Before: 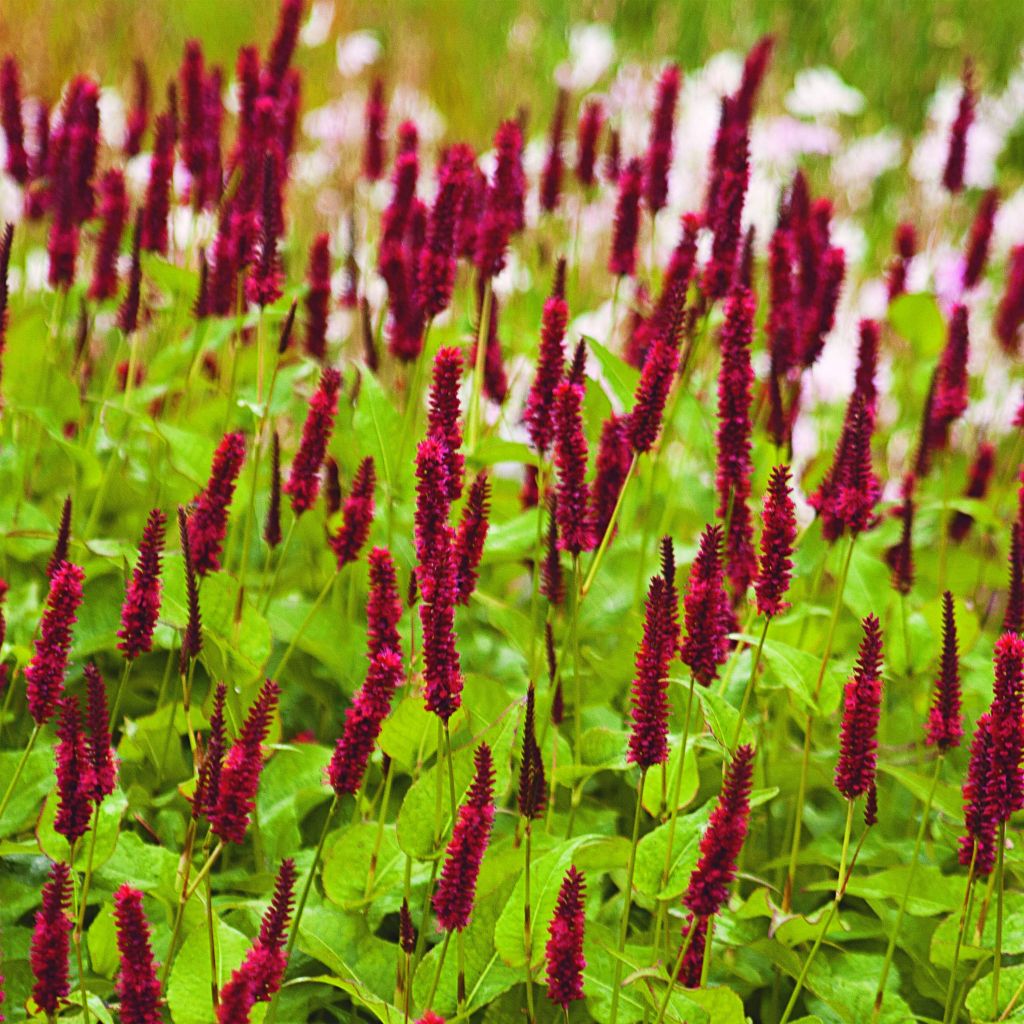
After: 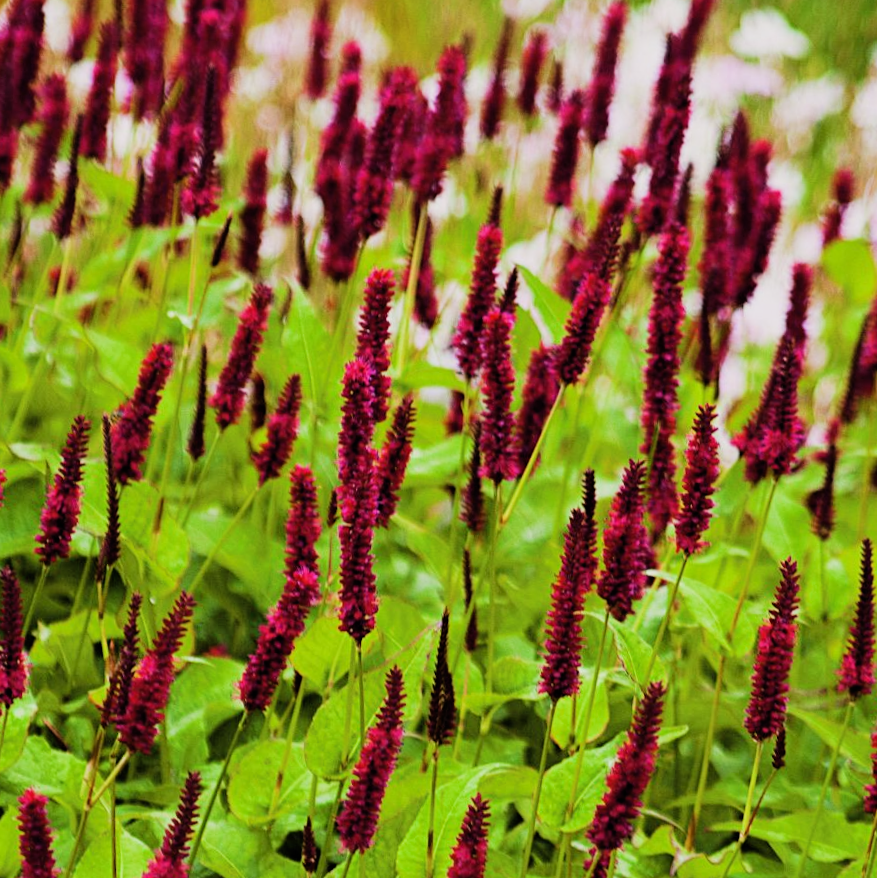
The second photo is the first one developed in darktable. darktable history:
crop and rotate: angle -2.97°, left 5.297%, top 5.197%, right 4.728%, bottom 4.652%
filmic rgb: black relative exposure -5.04 EV, white relative exposure 3.55 EV, hardness 3.17, contrast 1.197, highlights saturation mix -49.99%
